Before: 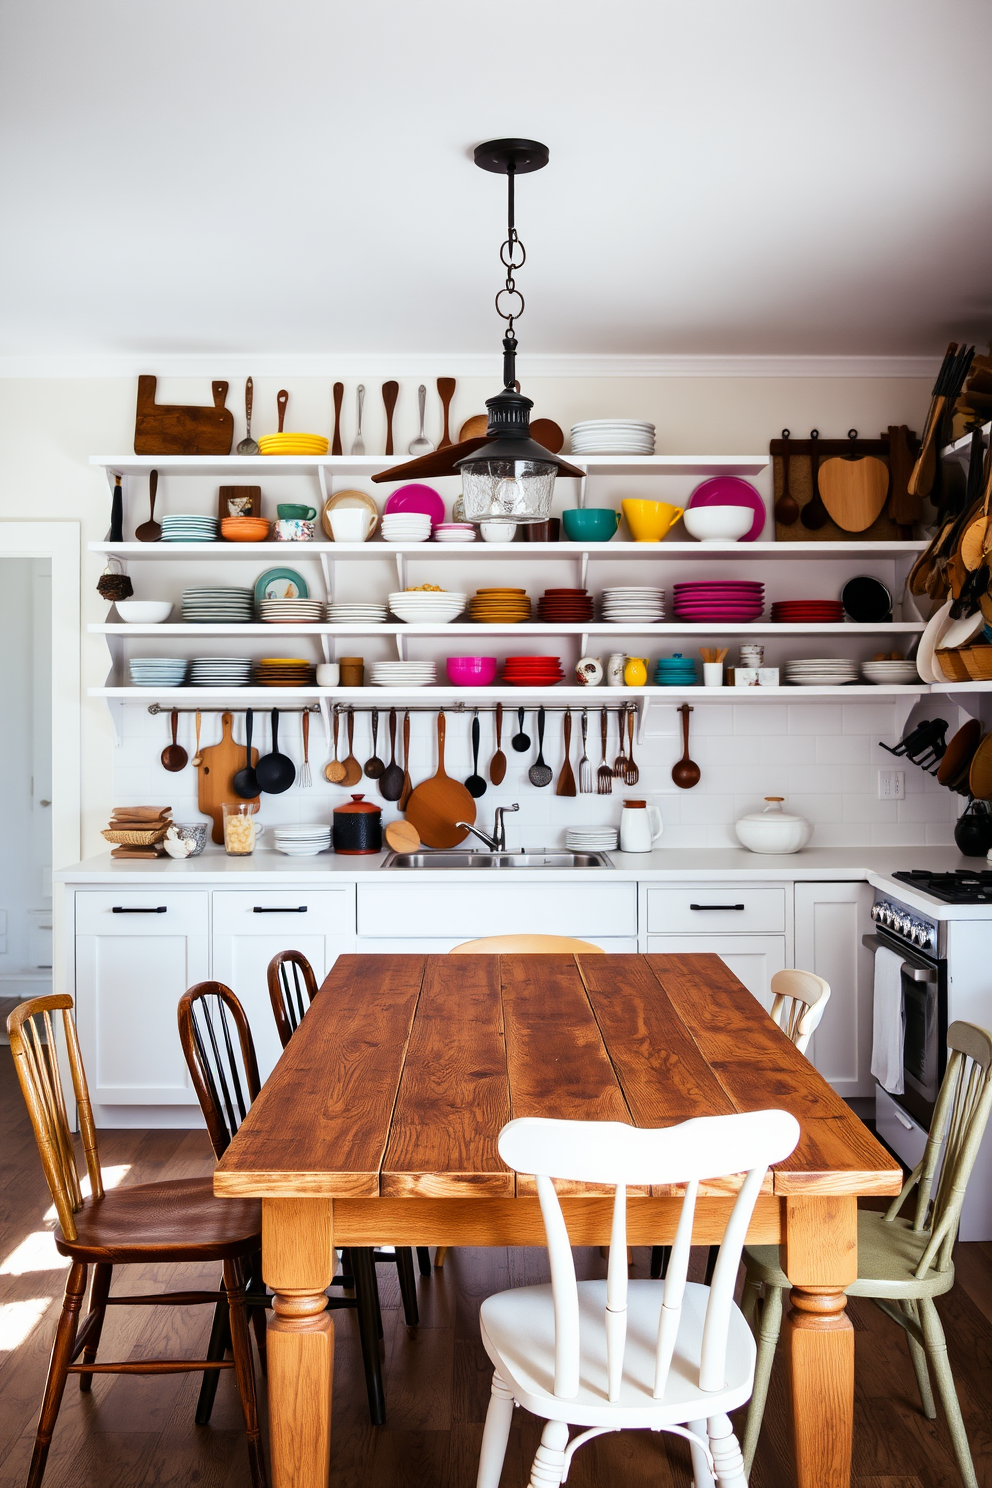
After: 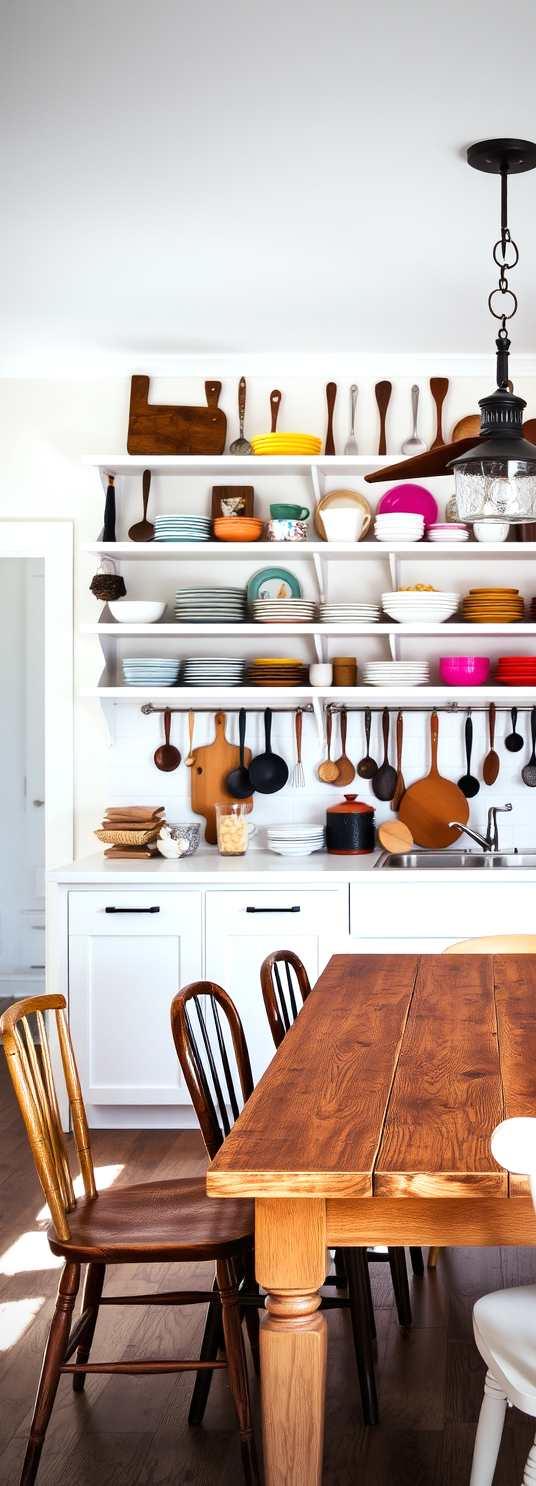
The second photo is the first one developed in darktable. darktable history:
crop: left 0.793%, right 45.169%, bottom 0.083%
exposure: exposure 0.265 EV, compensate exposure bias true, compensate highlight preservation false
vignetting: fall-off start 64.54%, width/height ratio 0.874, unbound false
